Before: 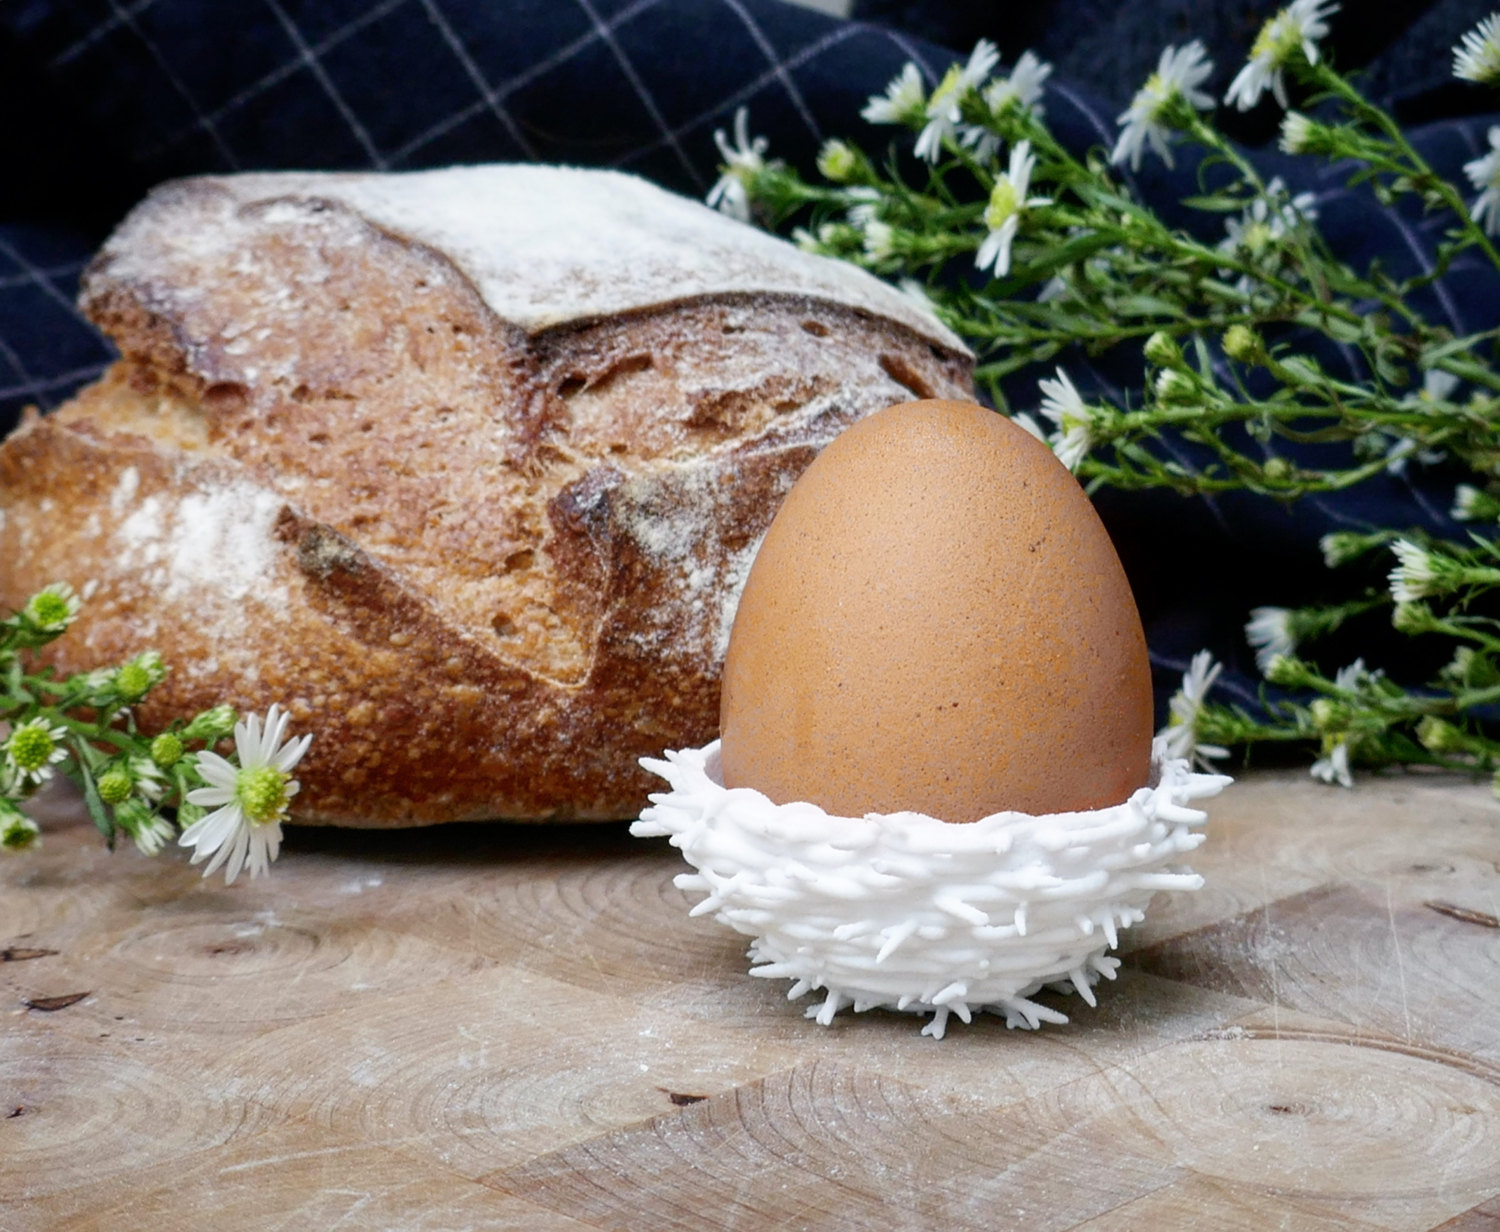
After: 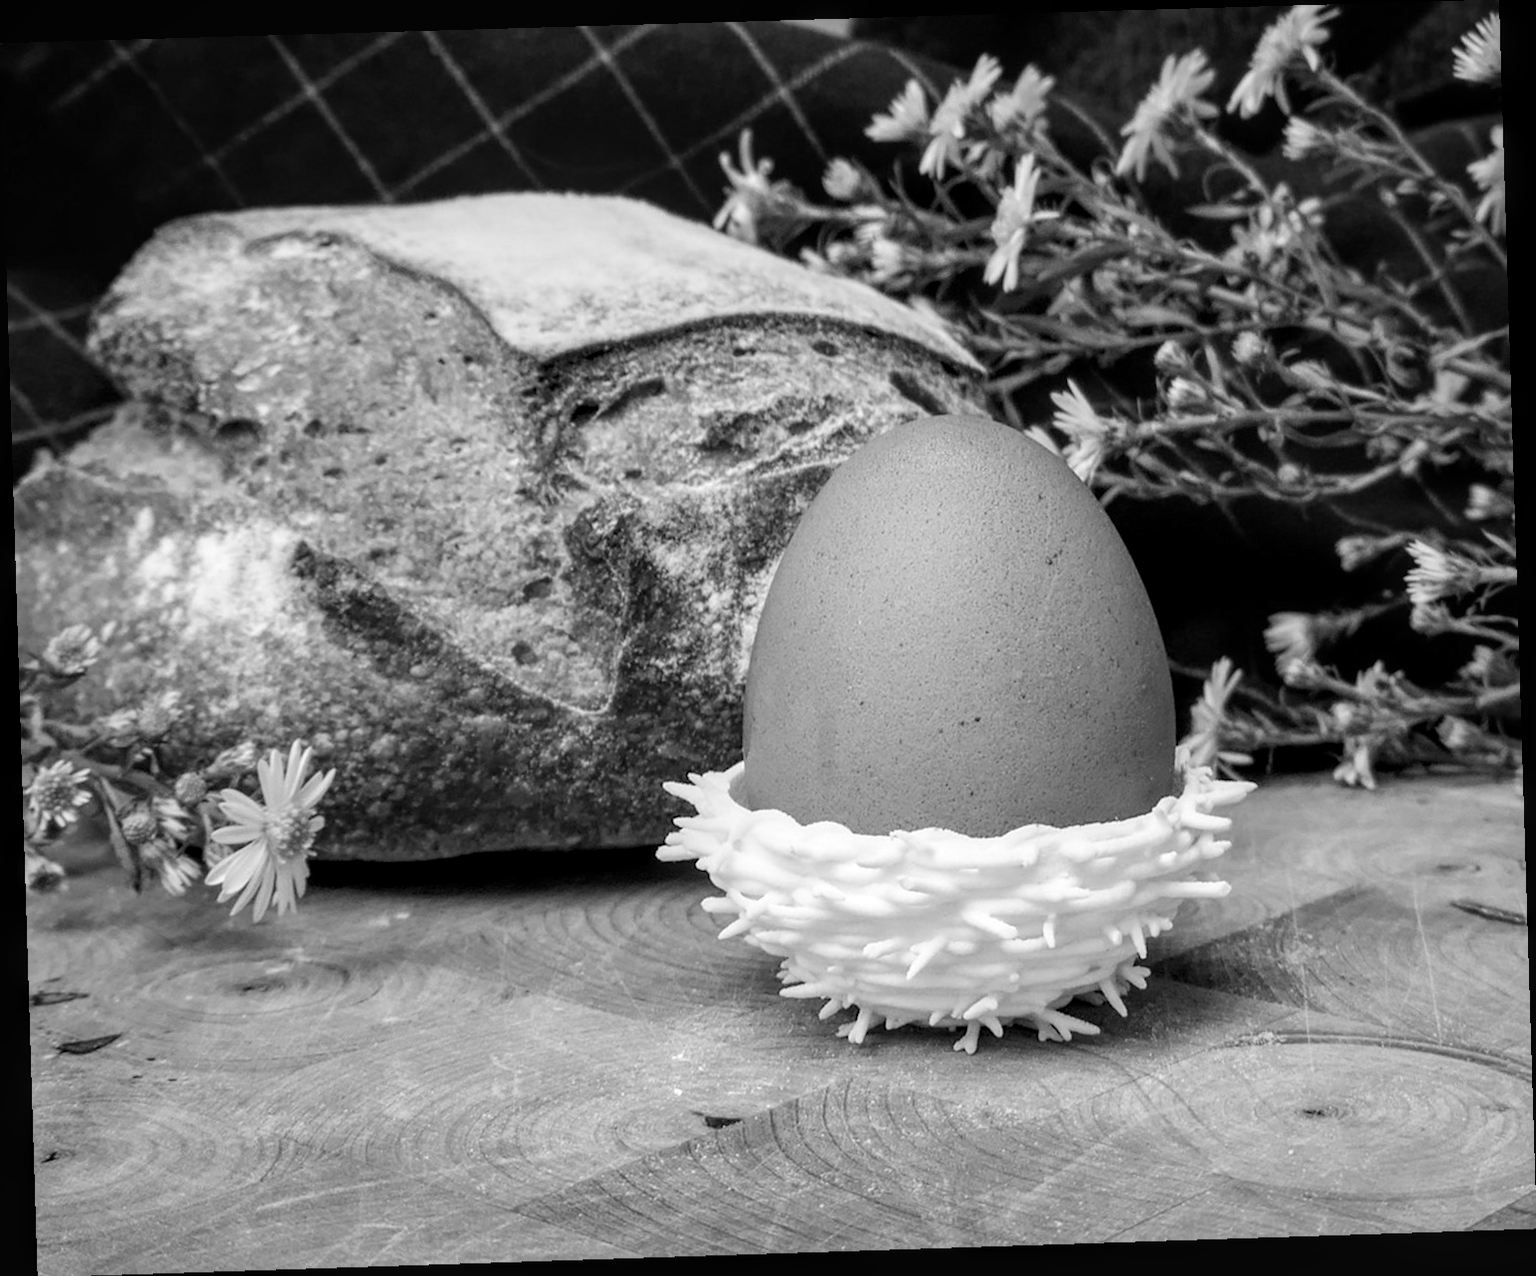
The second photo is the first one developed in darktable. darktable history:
rotate and perspective: rotation -1.77°, lens shift (horizontal) 0.004, automatic cropping off
monochrome: on, module defaults
local contrast: on, module defaults
